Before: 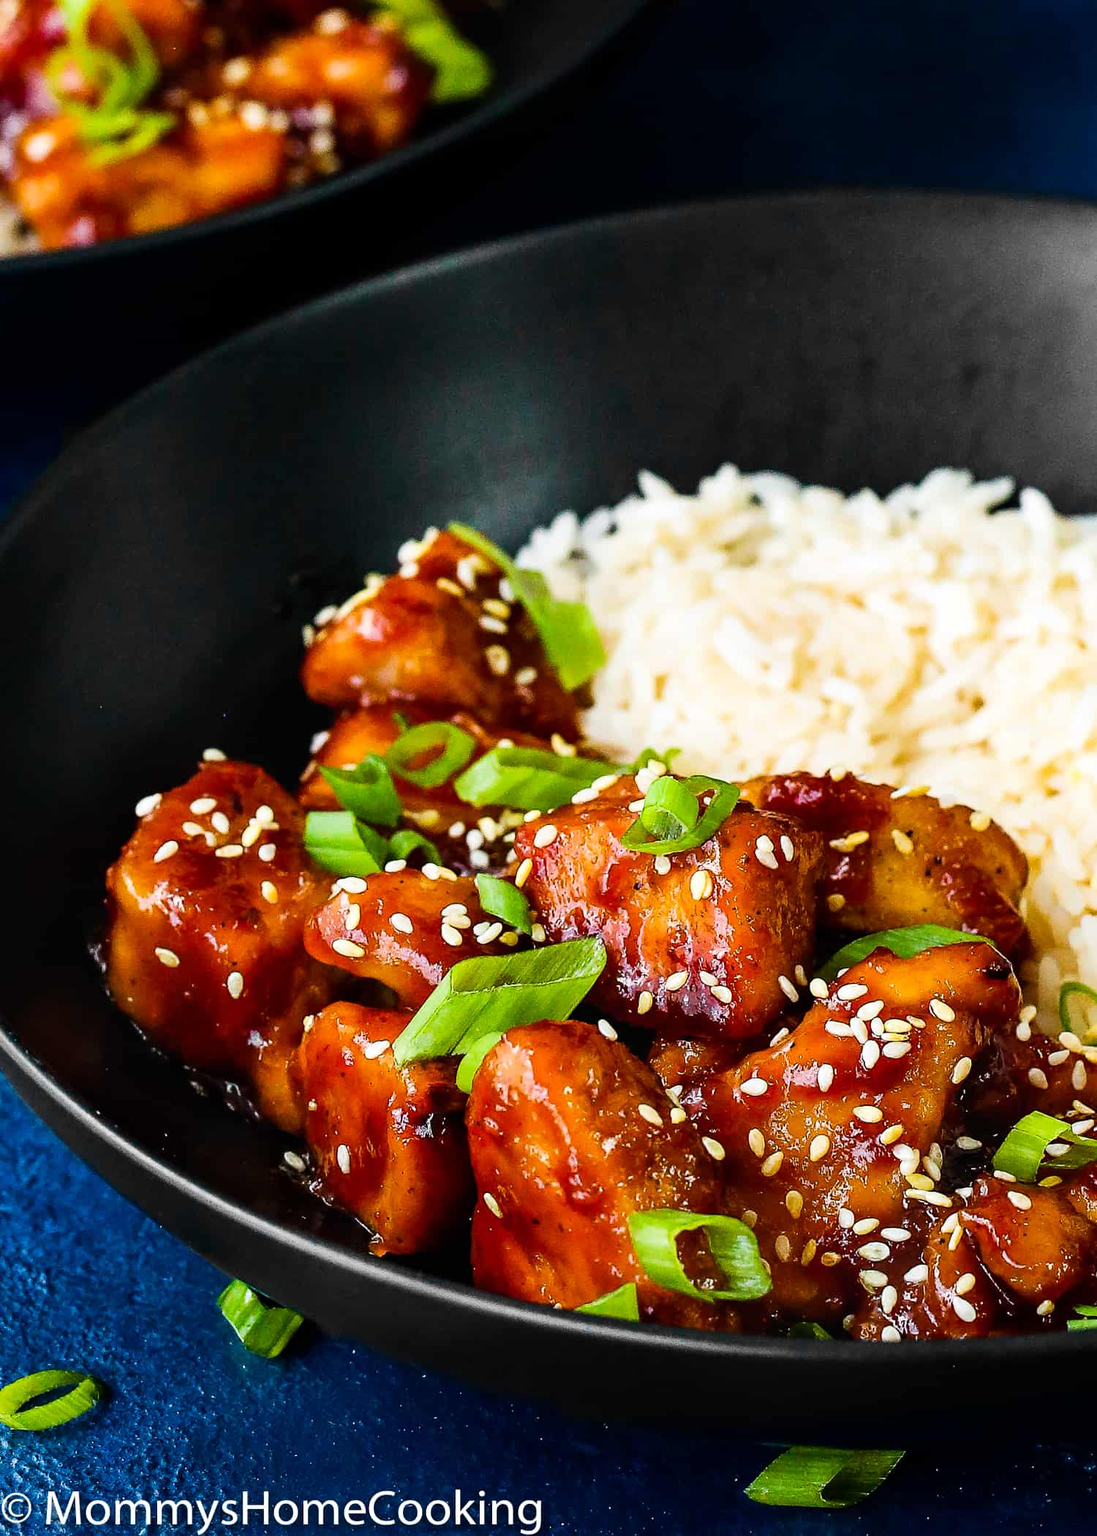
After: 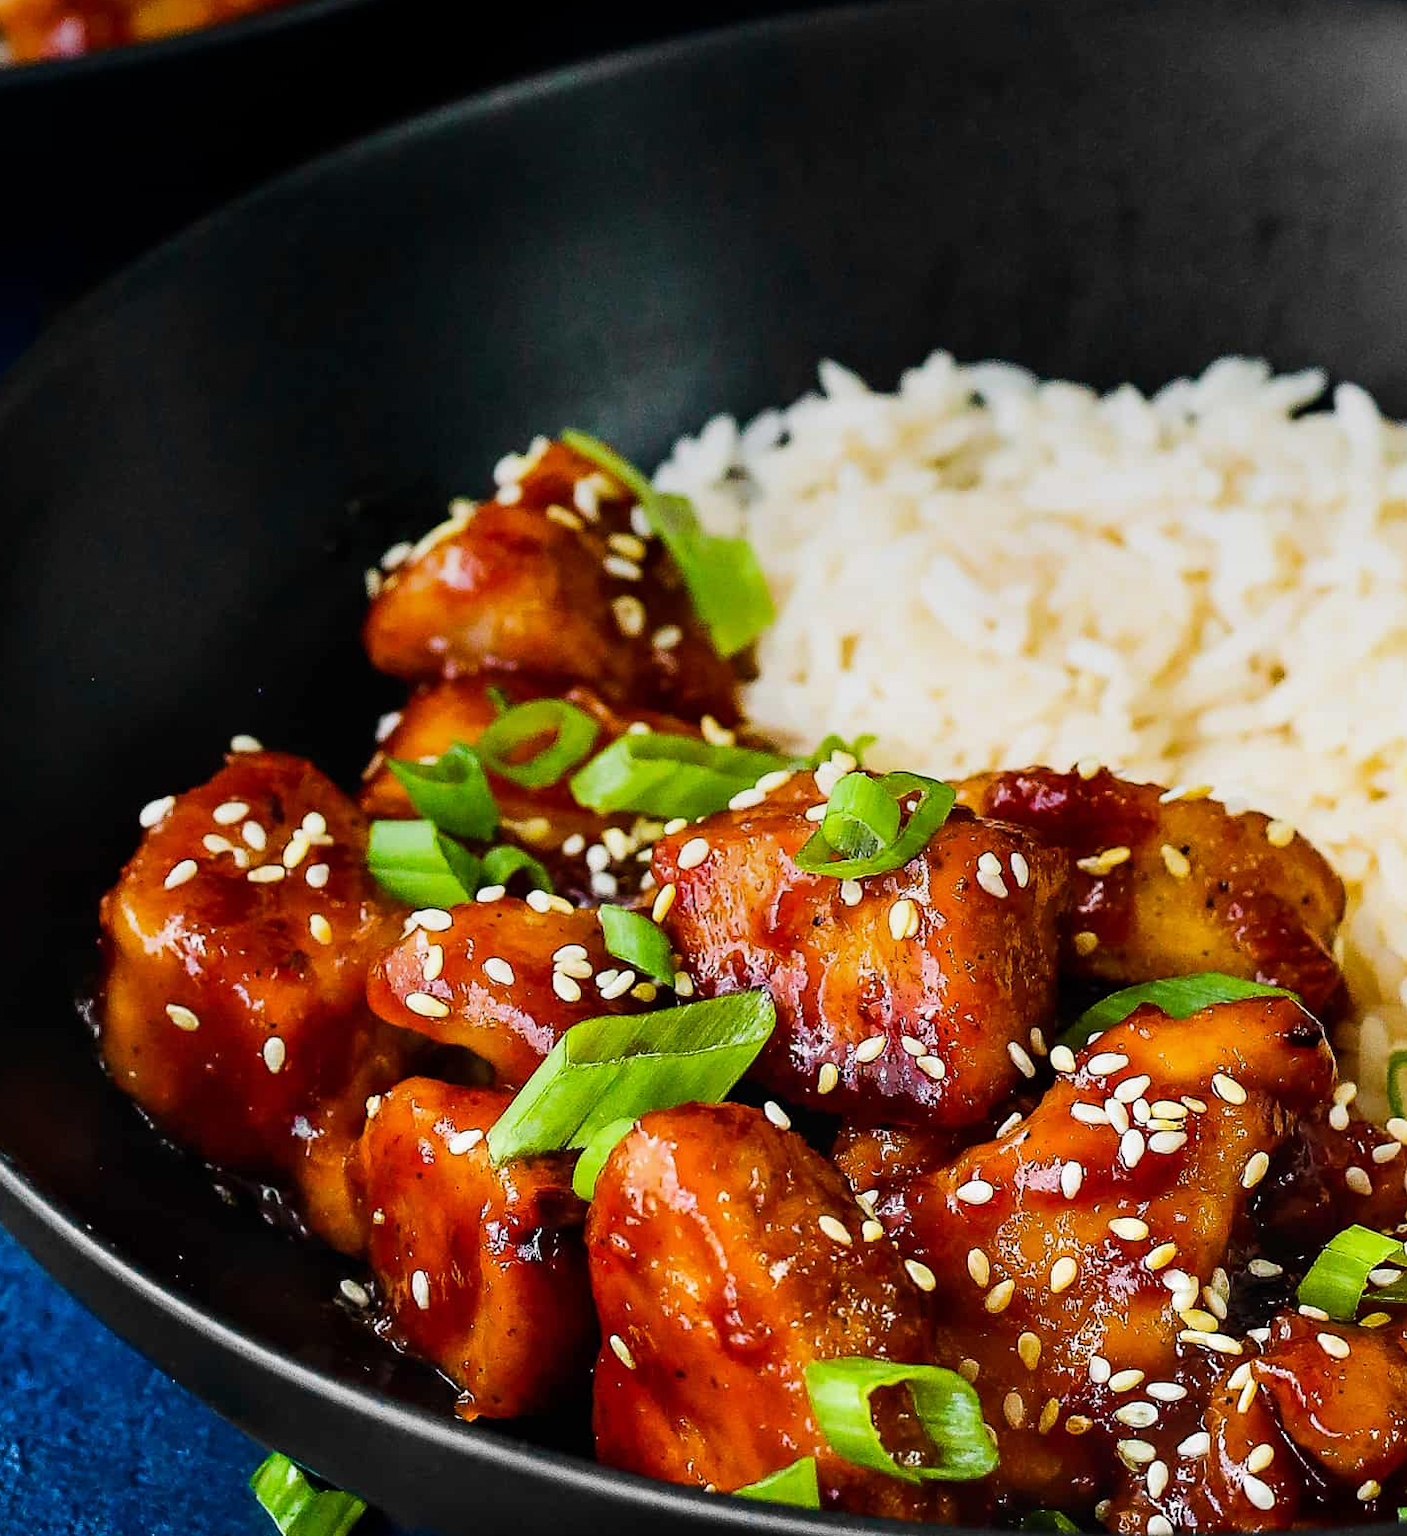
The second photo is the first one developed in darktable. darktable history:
crop and rotate: left 2.991%, top 13.302%, right 1.981%, bottom 12.636%
graduated density: on, module defaults
